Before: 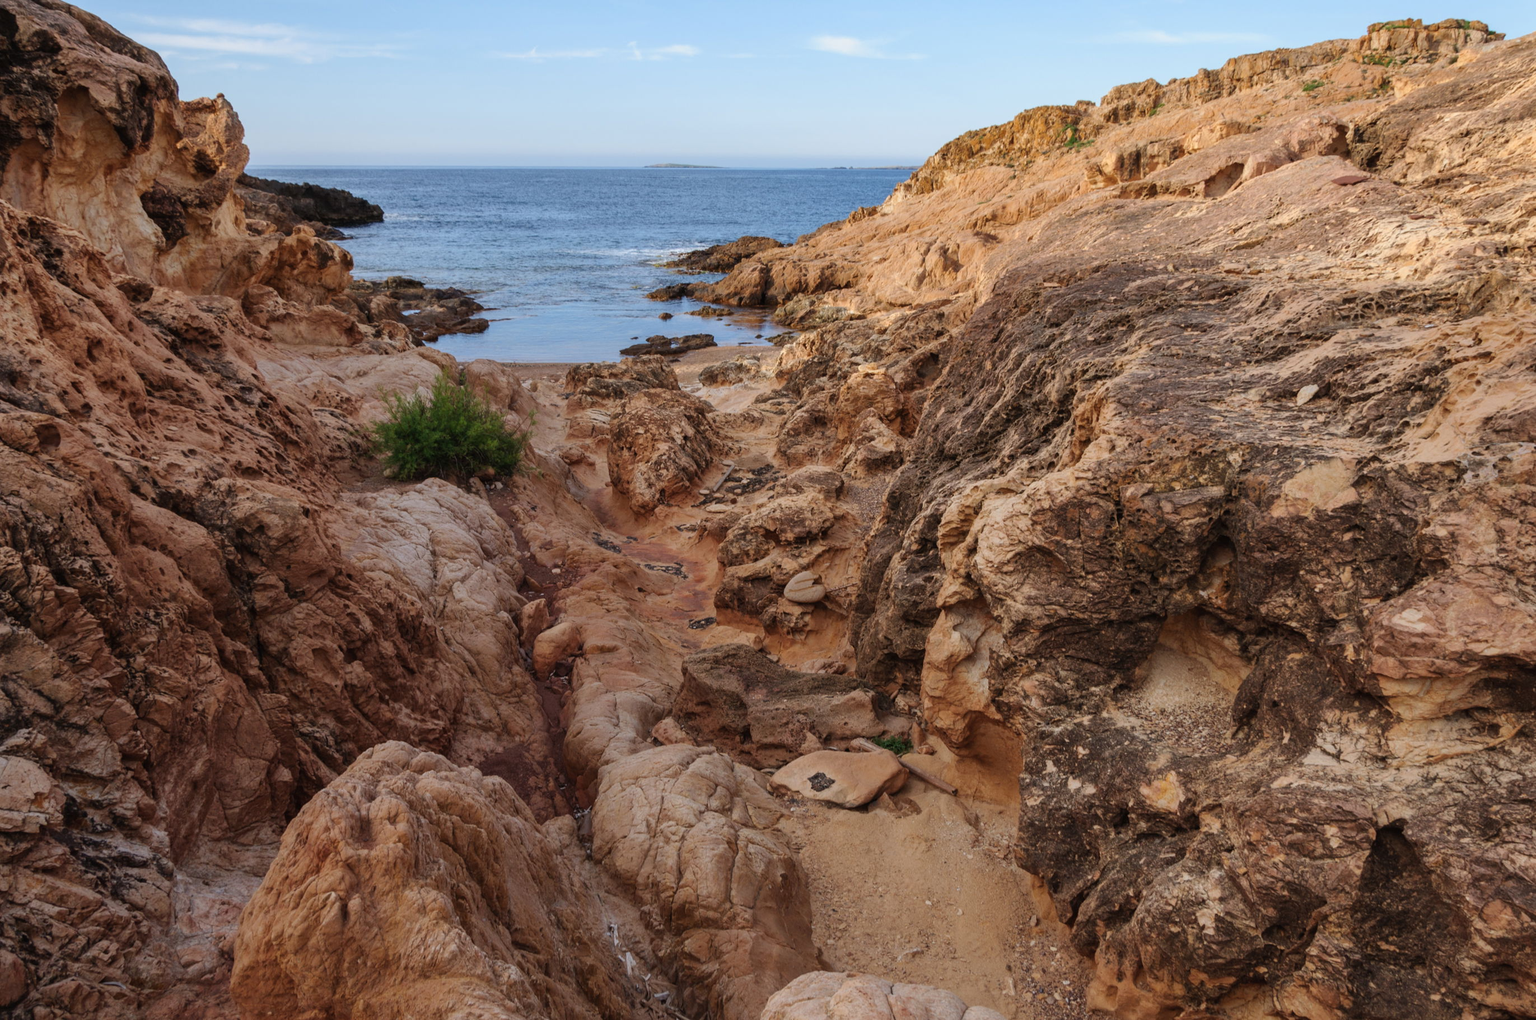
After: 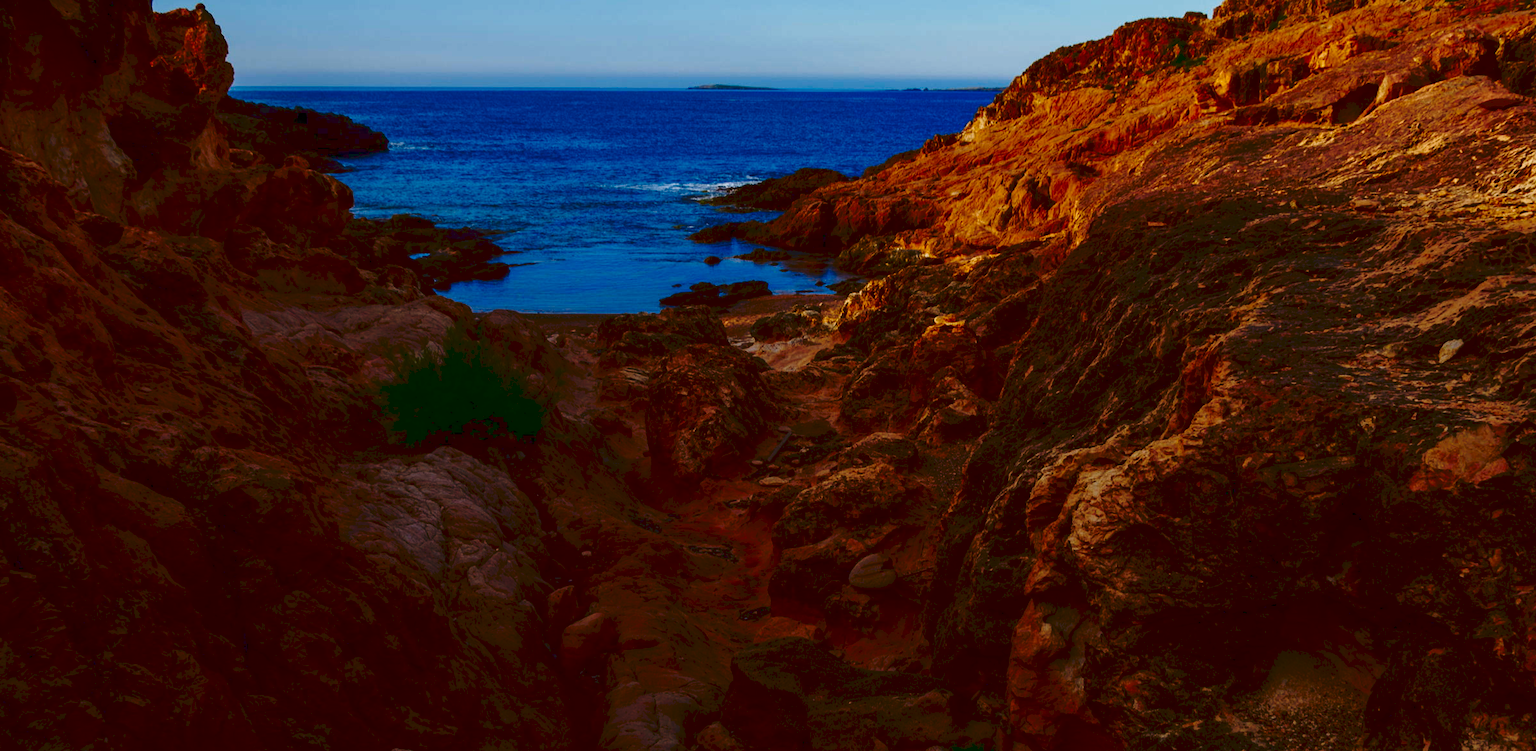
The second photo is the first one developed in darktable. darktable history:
tone curve: curves: ch0 [(0, 0) (0.003, 0.074) (0.011, 0.079) (0.025, 0.083) (0.044, 0.095) (0.069, 0.097) (0.1, 0.11) (0.136, 0.131) (0.177, 0.159) (0.224, 0.209) (0.277, 0.279) (0.335, 0.367) (0.399, 0.455) (0.468, 0.538) (0.543, 0.621) (0.623, 0.699) (0.709, 0.782) (0.801, 0.848) (0.898, 0.924) (1, 1)], preserve colors none
crop: left 3.05%, top 8.859%, right 9.637%, bottom 27.033%
color zones: curves: ch0 [(0.25, 0.5) (0.428, 0.473) (0.75, 0.5)]; ch1 [(0.243, 0.479) (0.398, 0.452) (0.75, 0.5)]
contrast brightness saturation: brightness -0.988, saturation 1
